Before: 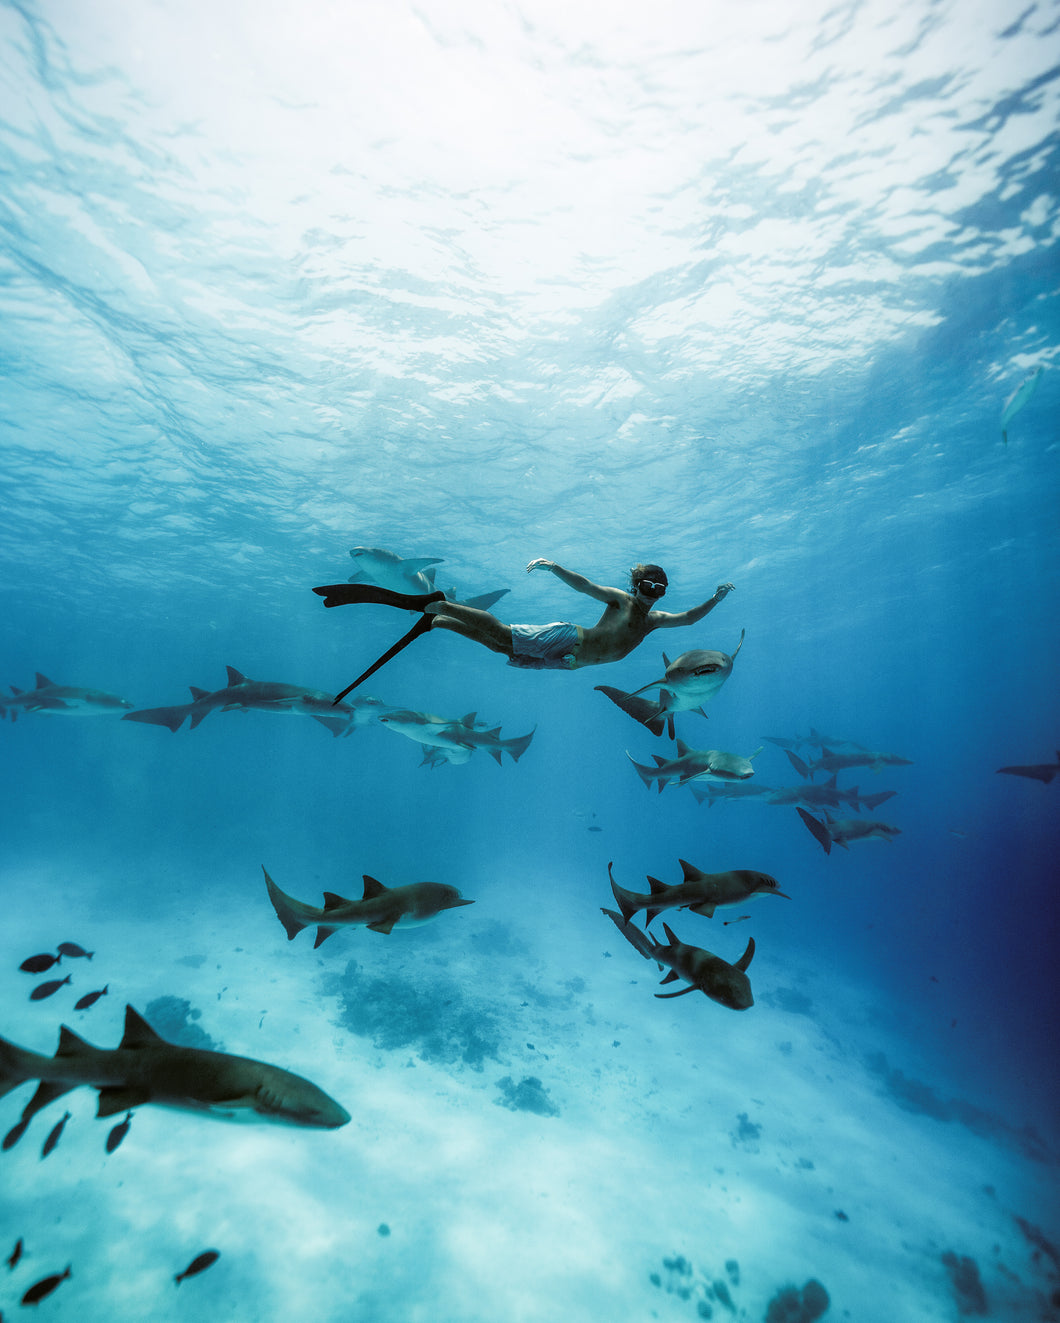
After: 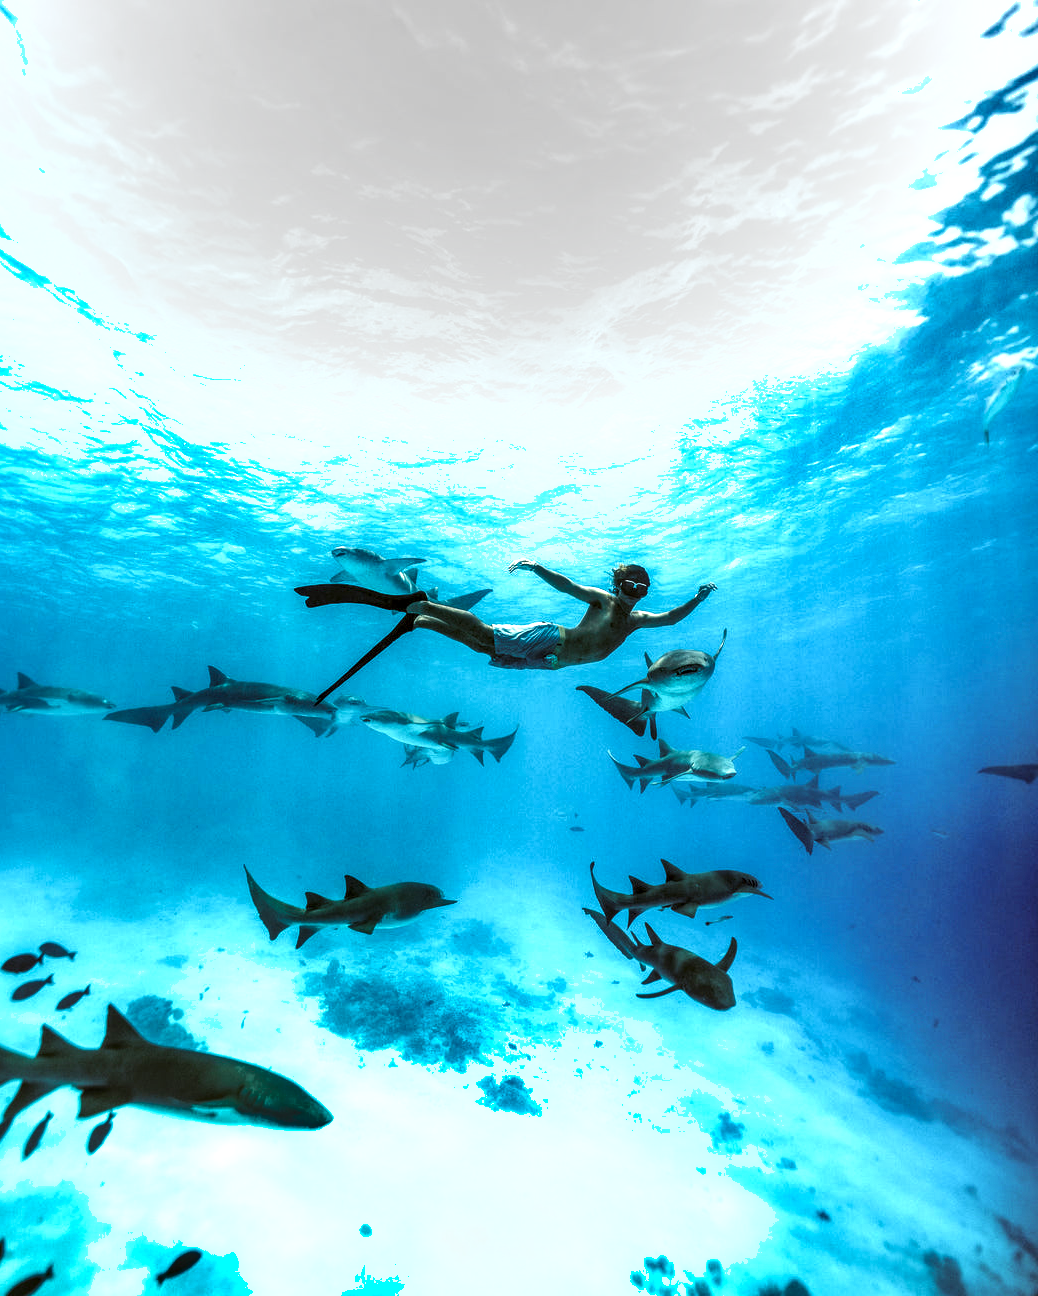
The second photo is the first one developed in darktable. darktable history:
exposure: black level correction 0, exposure 1.1 EV, compensate highlight preservation false
local contrast: highlights 40%, shadows 60%, detail 136%, midtone range 0.514
crop: left 1.743%, right 0.268%, bottom 2.011%
shadows and highlights: shadows color adjustment 97.66%, soften with gaussian
